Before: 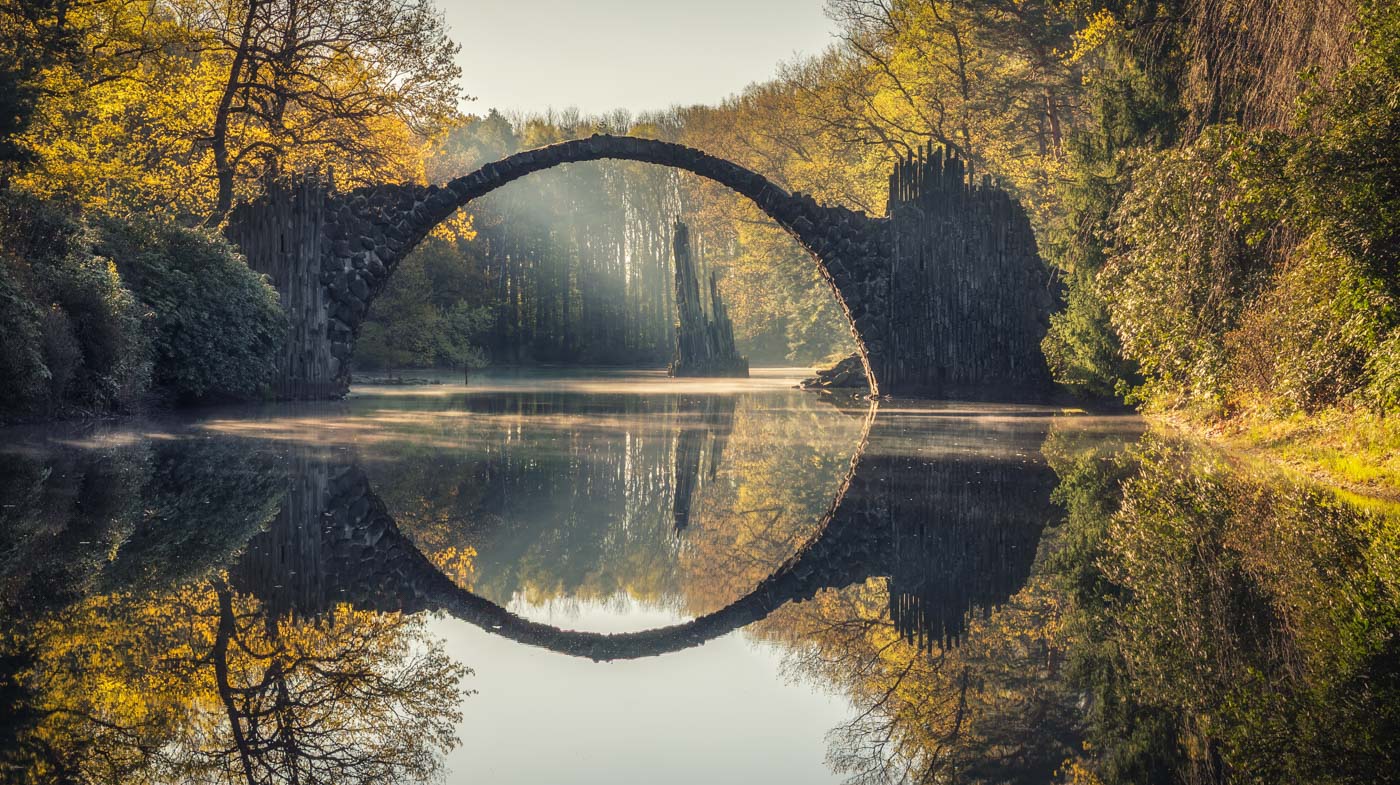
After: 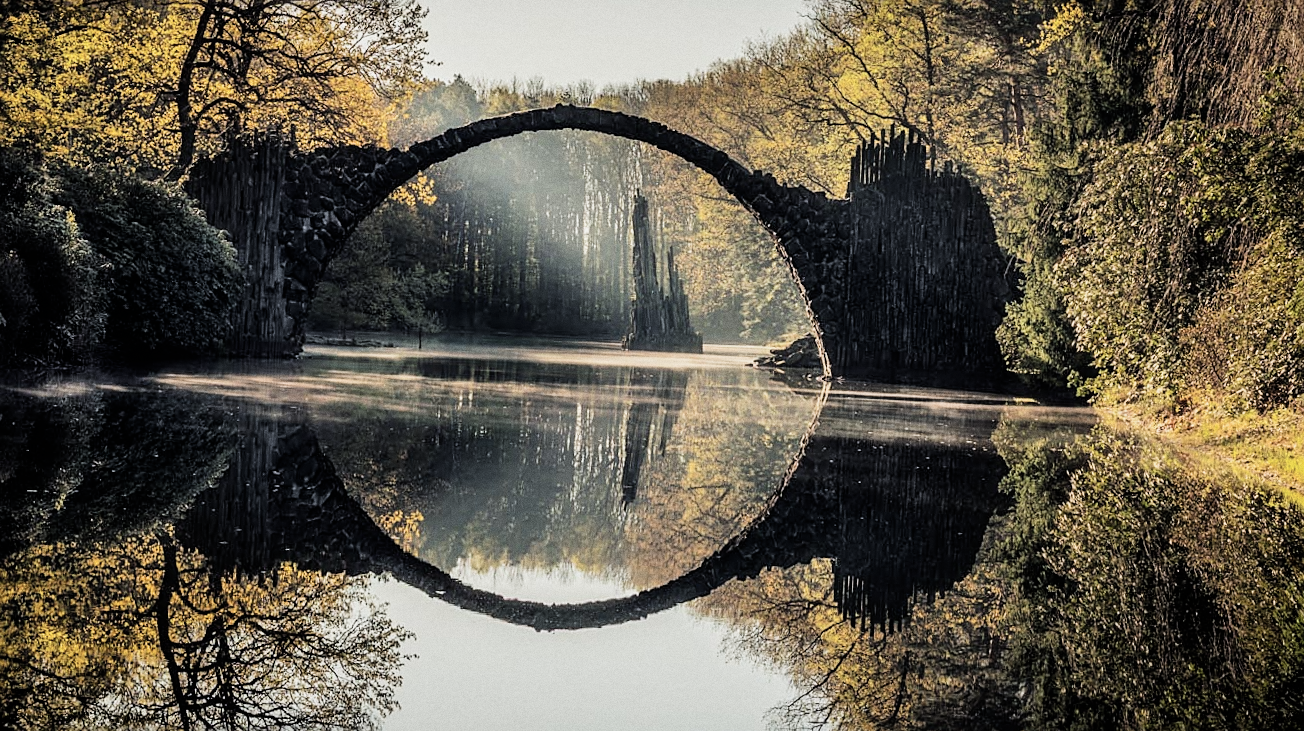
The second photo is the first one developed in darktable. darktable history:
grain: coarseness 0.09 ISO
filmic rgb: black relative exposure -5 EV, white relative exposure 3.5 EV, hardness 3.19, contrast 1.4, highlights saturation mix -30%
color correction: saturation 0.8
sharpen: on, module defaults
white balance: red 0.988, blue 1.017
crop and rotate: angle -2.38°
